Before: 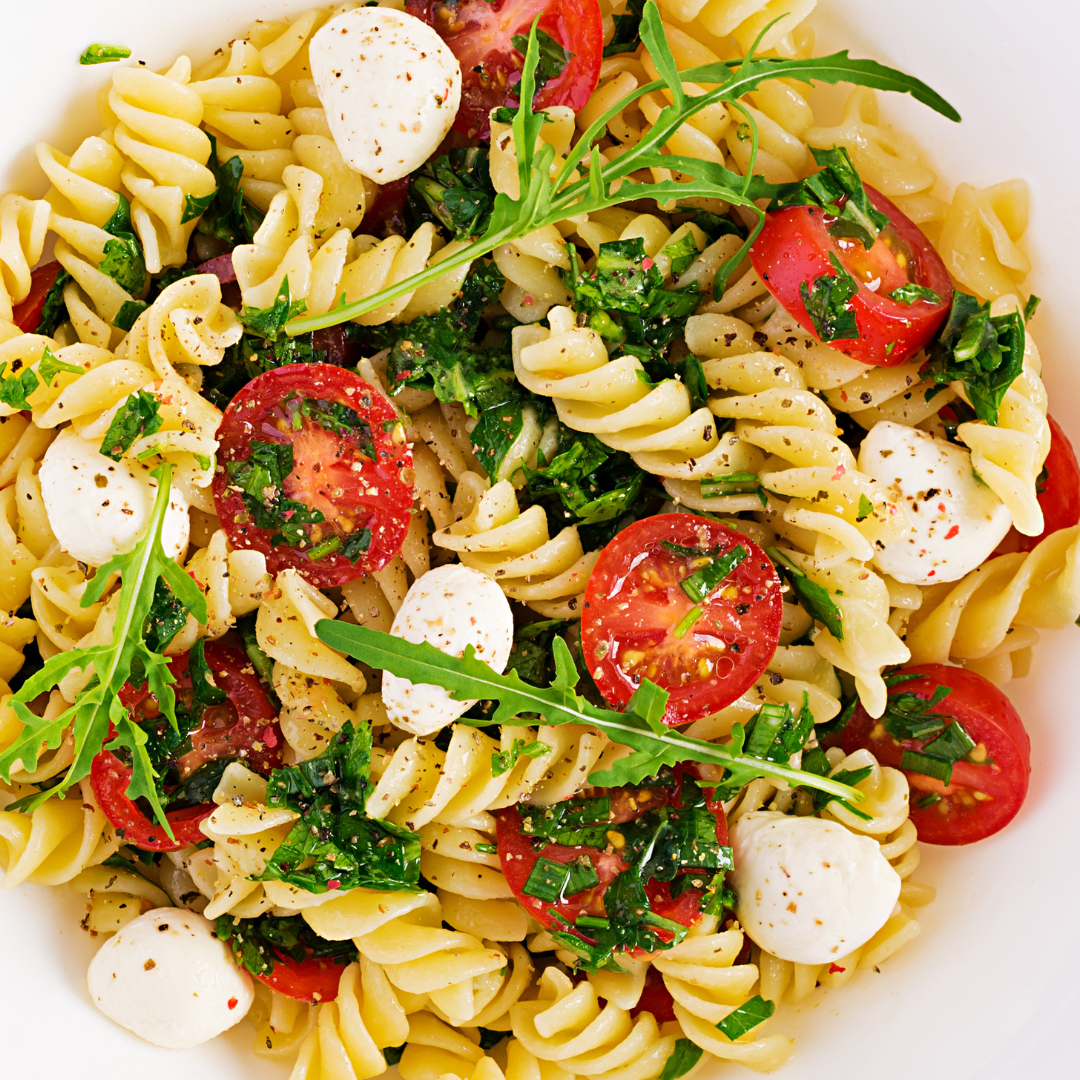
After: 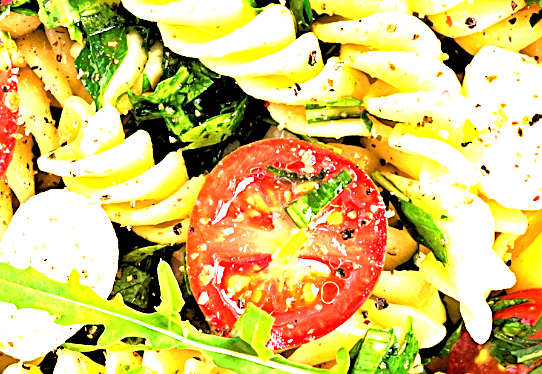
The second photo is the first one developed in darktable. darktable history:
crop: left 36.607%, top 34.735%, right 13.146%, bottom 30.611%
rgb levels: levels [[0.034, 0.472, 0.904], [0, 0.5, 1], [0, 0.5, 1]]
white balance: emerald 1
sharpen: on, module defaults
exposure: black level correction 0, exposure 2 EV, compensate highlight preservation false
